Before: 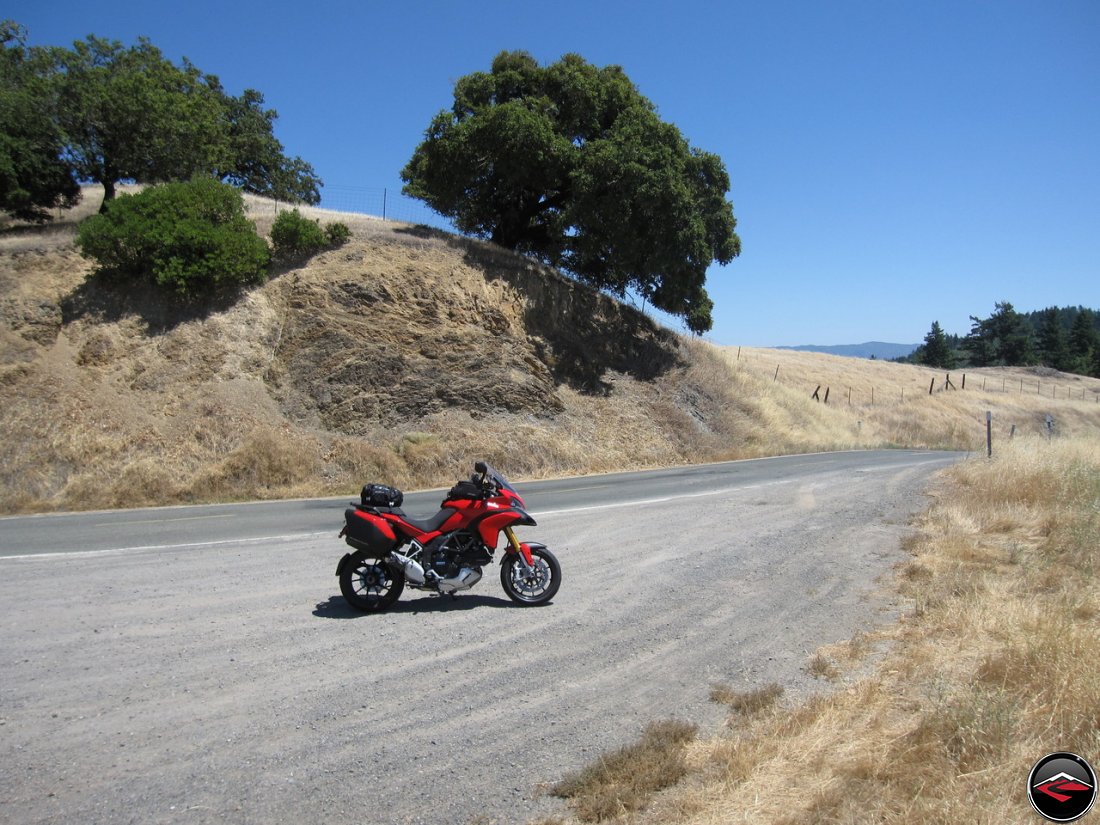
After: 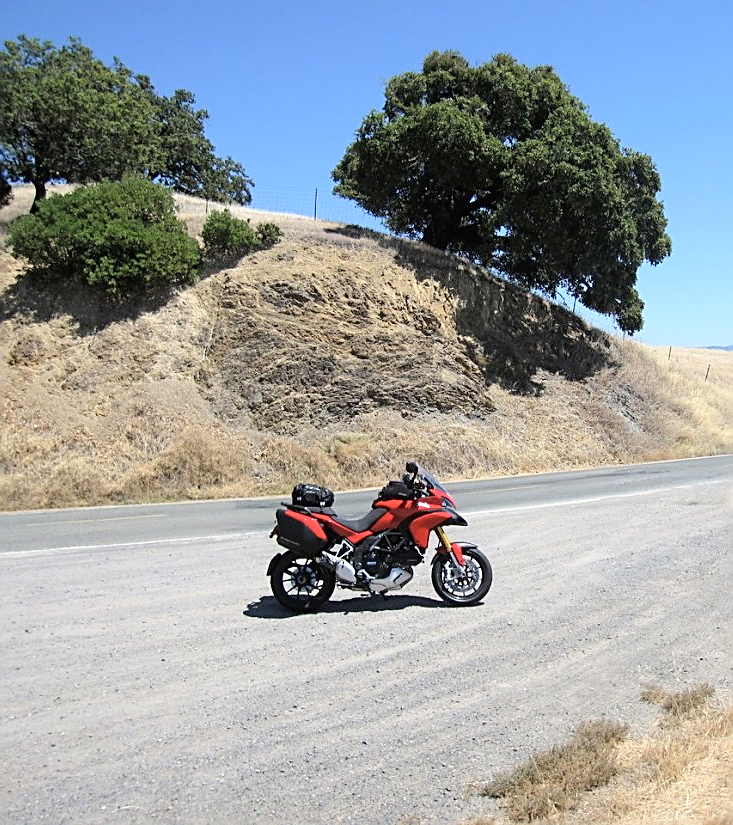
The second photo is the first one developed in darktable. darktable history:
exposure: exposure 0.246 EV, compensate highlight preservation false
sharpen: amount 0.742
crop and rotate: left 6.295%, right 27.005%
tone curve: curves: ch0 [(0, 0) (0.07, 0.057) (0.15, 0.177) (0.352, 0.445) (0.59, 0.703) (0.857, 0.908) (1, 1)], color space Lab, independent channels, preserve colors none
